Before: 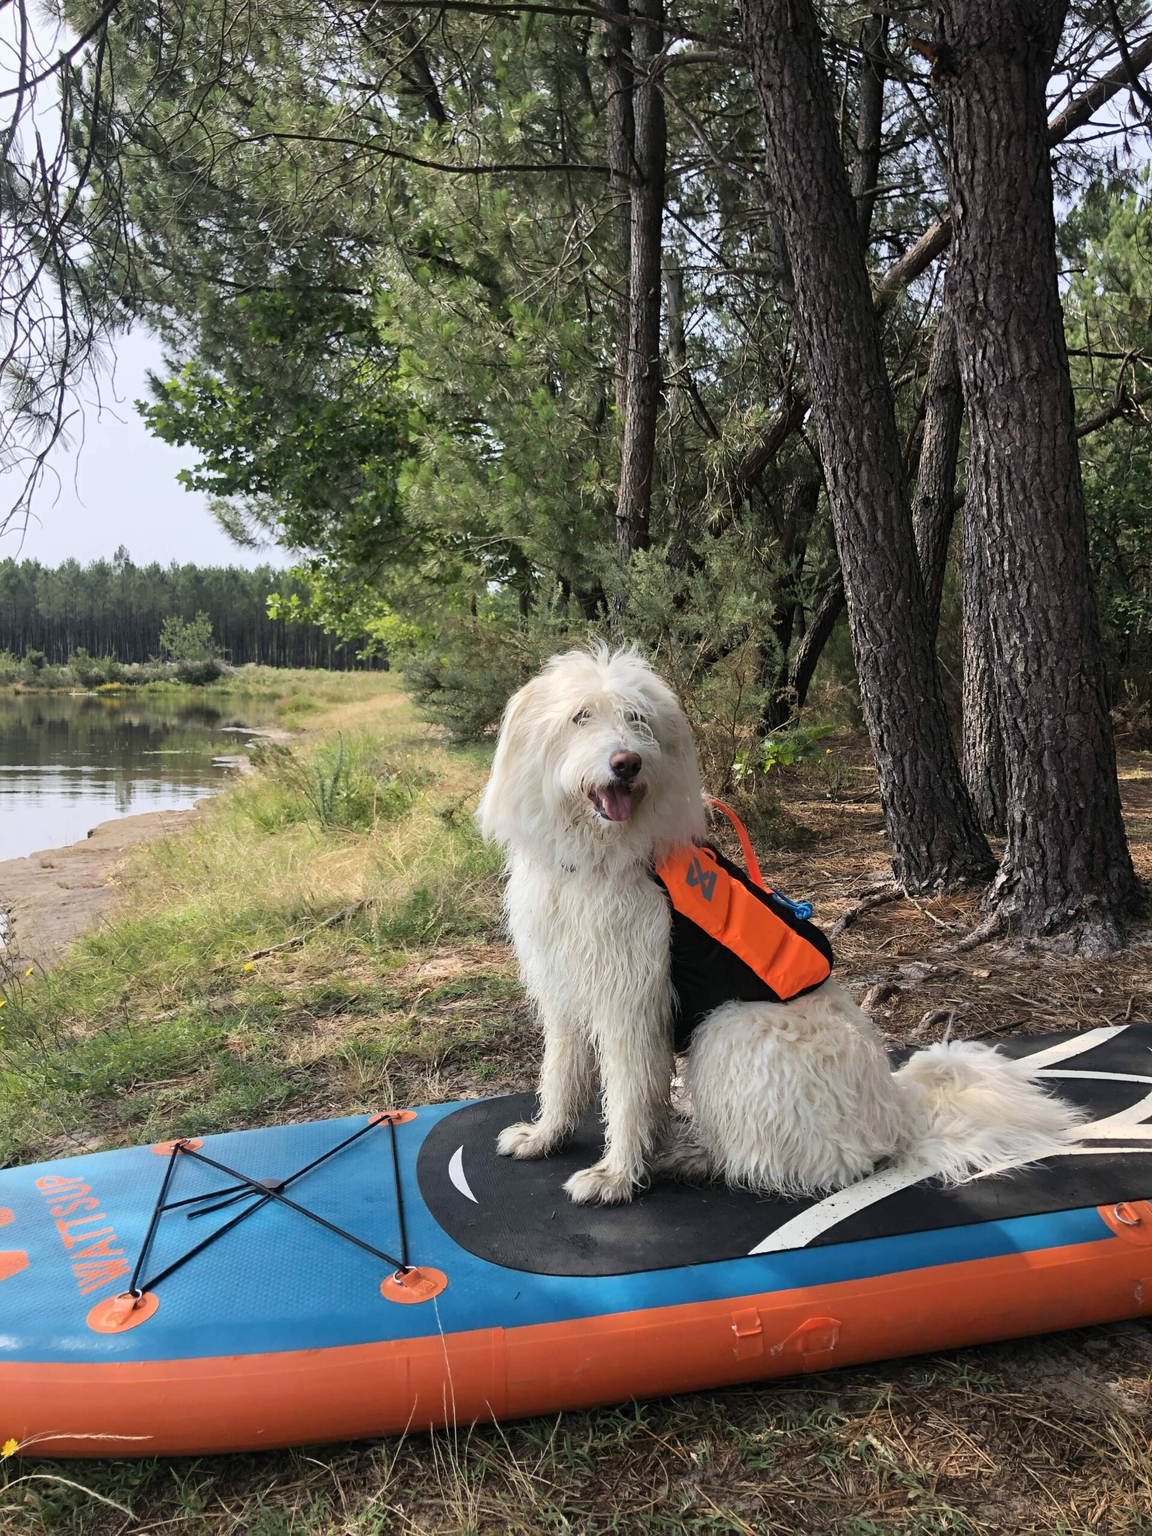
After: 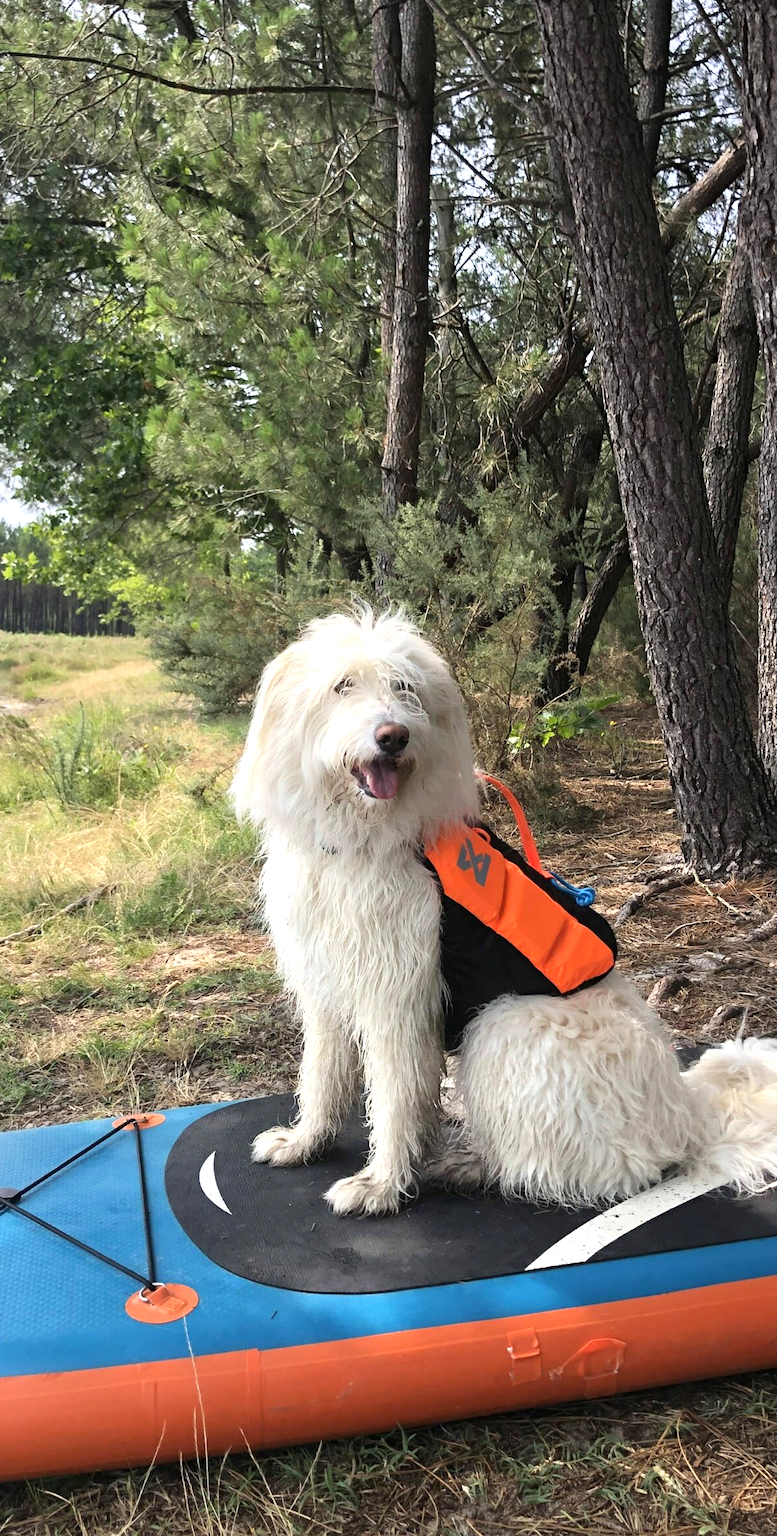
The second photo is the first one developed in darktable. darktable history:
exposure: black level correction 0, exposure 0.498 EV, compensate highlight preservation false
crop and rotate: left 23.053%, top 5.623%, right 14.846%, bottom 2.335%
